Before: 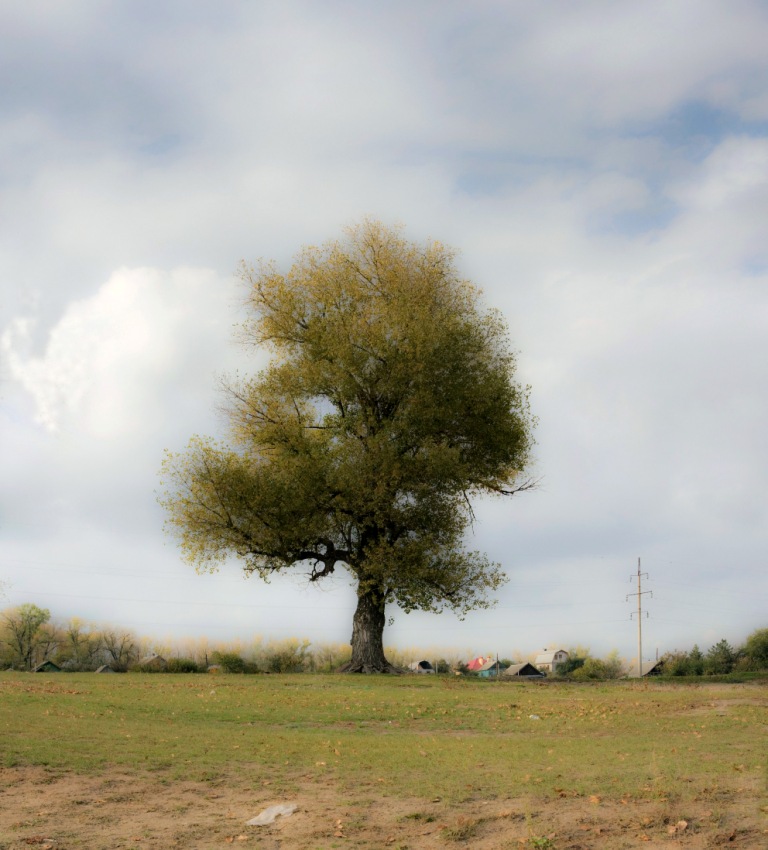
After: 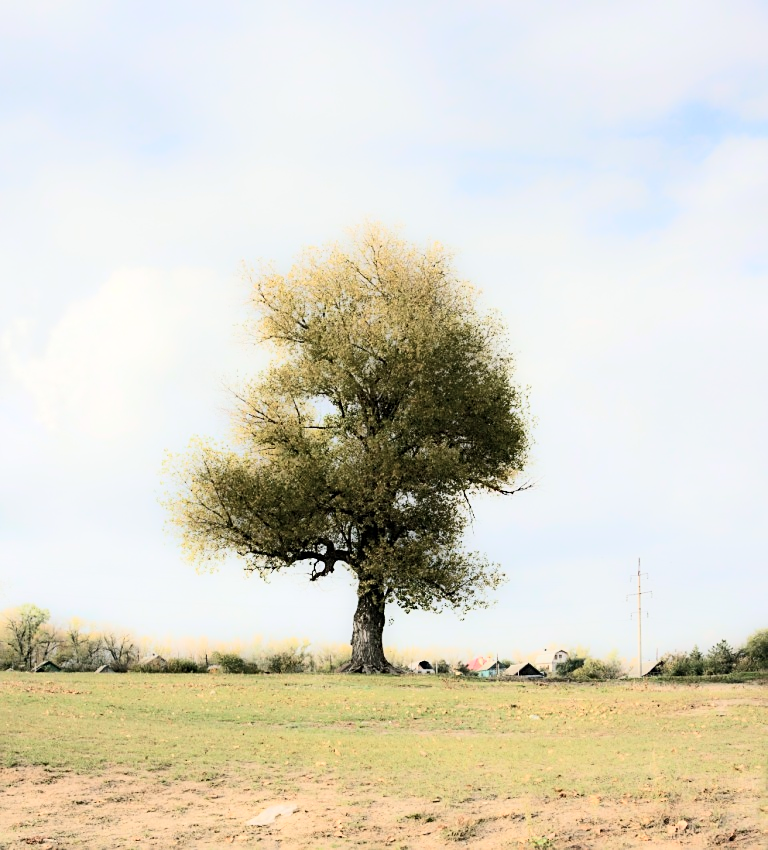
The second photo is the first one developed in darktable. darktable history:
tone curve: curves: ch0 [(0, 0) (0.003, 0.004) (0.011, 0.015) (0.025, 0.034) (0.044, 0.061) (0.069, 0.095) (0.1, 0.137) (0.136, 0.187) (0.177, 0.244) (0.224, 0.308) (0.277, 0.415) (0.335, 0.532) (0.399, 0.642) (0.468, 0.747) (0.543, 0.829) (0.623, 0.886) (0.709, 0.924) (0.801, 0.951) (0.898, 0.975) (1, 1)], color space Lab, independent channels, preserve colors none
sharpen: on, module defaults
